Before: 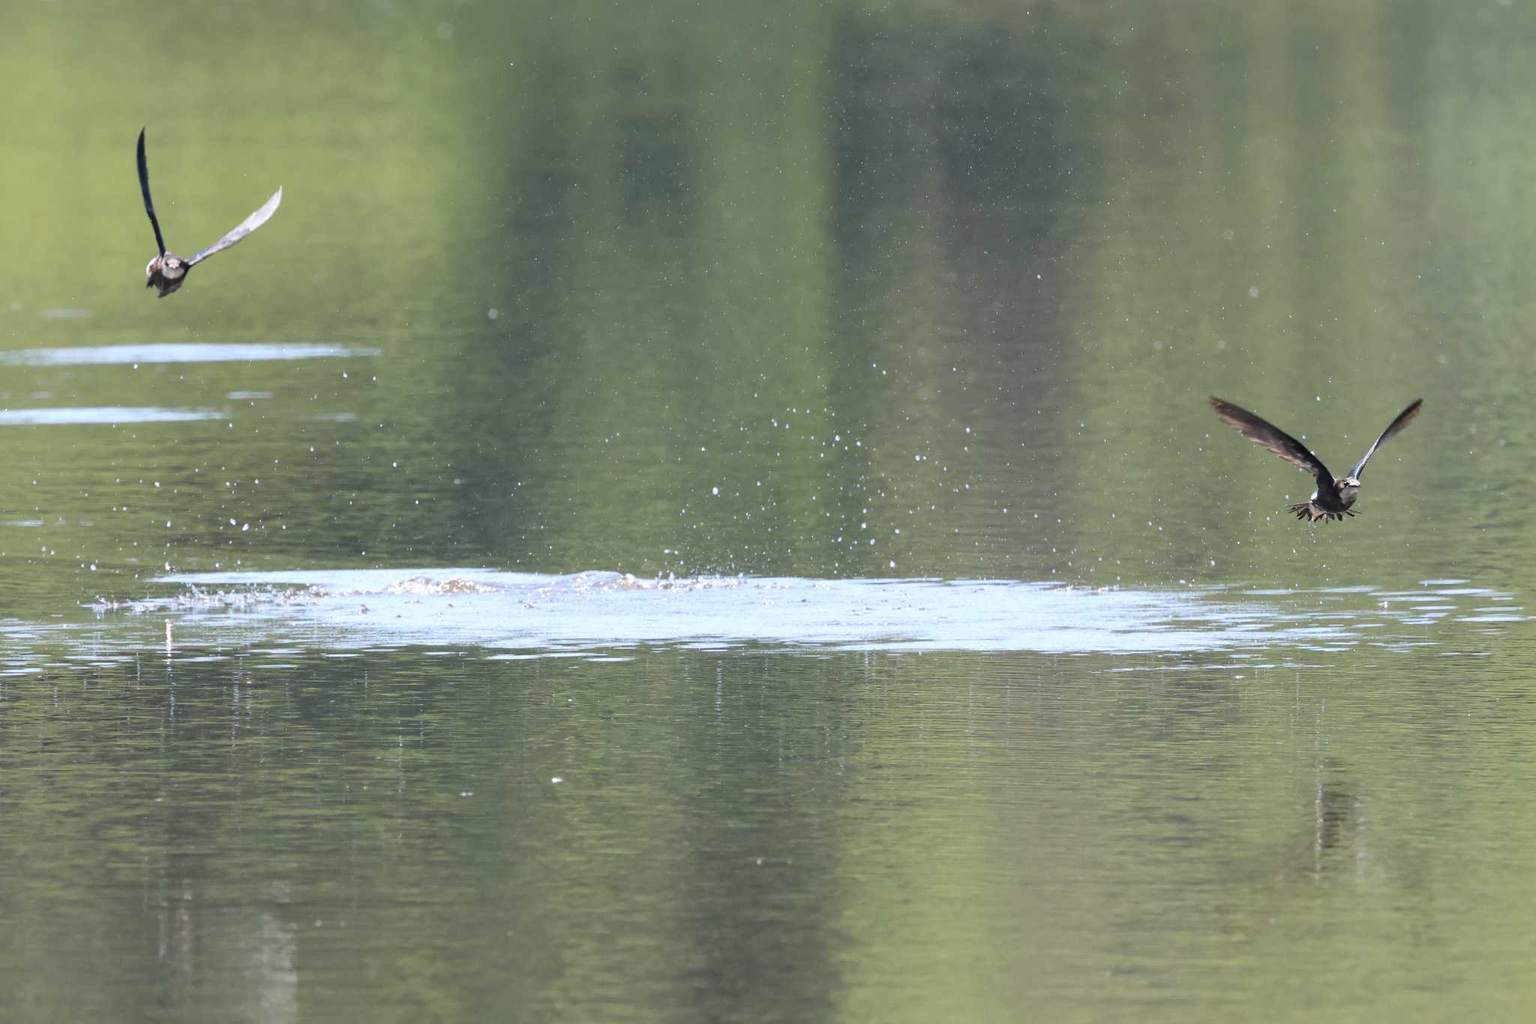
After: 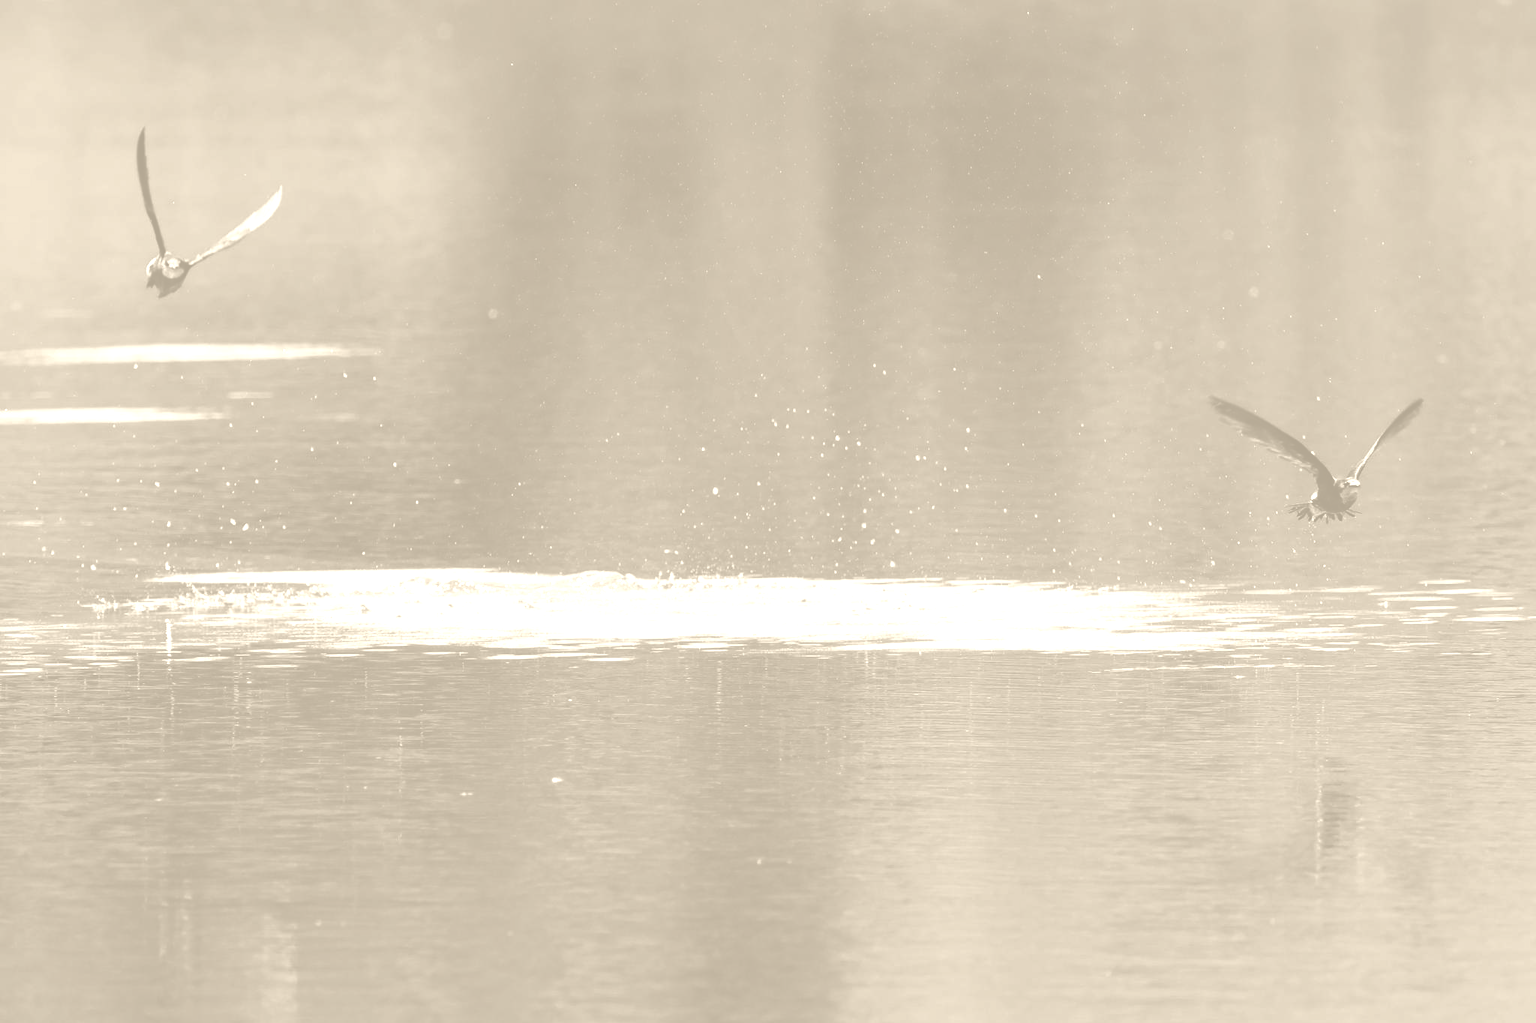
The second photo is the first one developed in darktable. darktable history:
colorize: hue 36°, saturation 71%, lightness 80.79%
color balance: mode lift, gamma, gain (sRGB), lift [1, 1.049, 1, 1]
contrast brightness saturation: contrast -0.03, brightness -0.59, saturation -1
